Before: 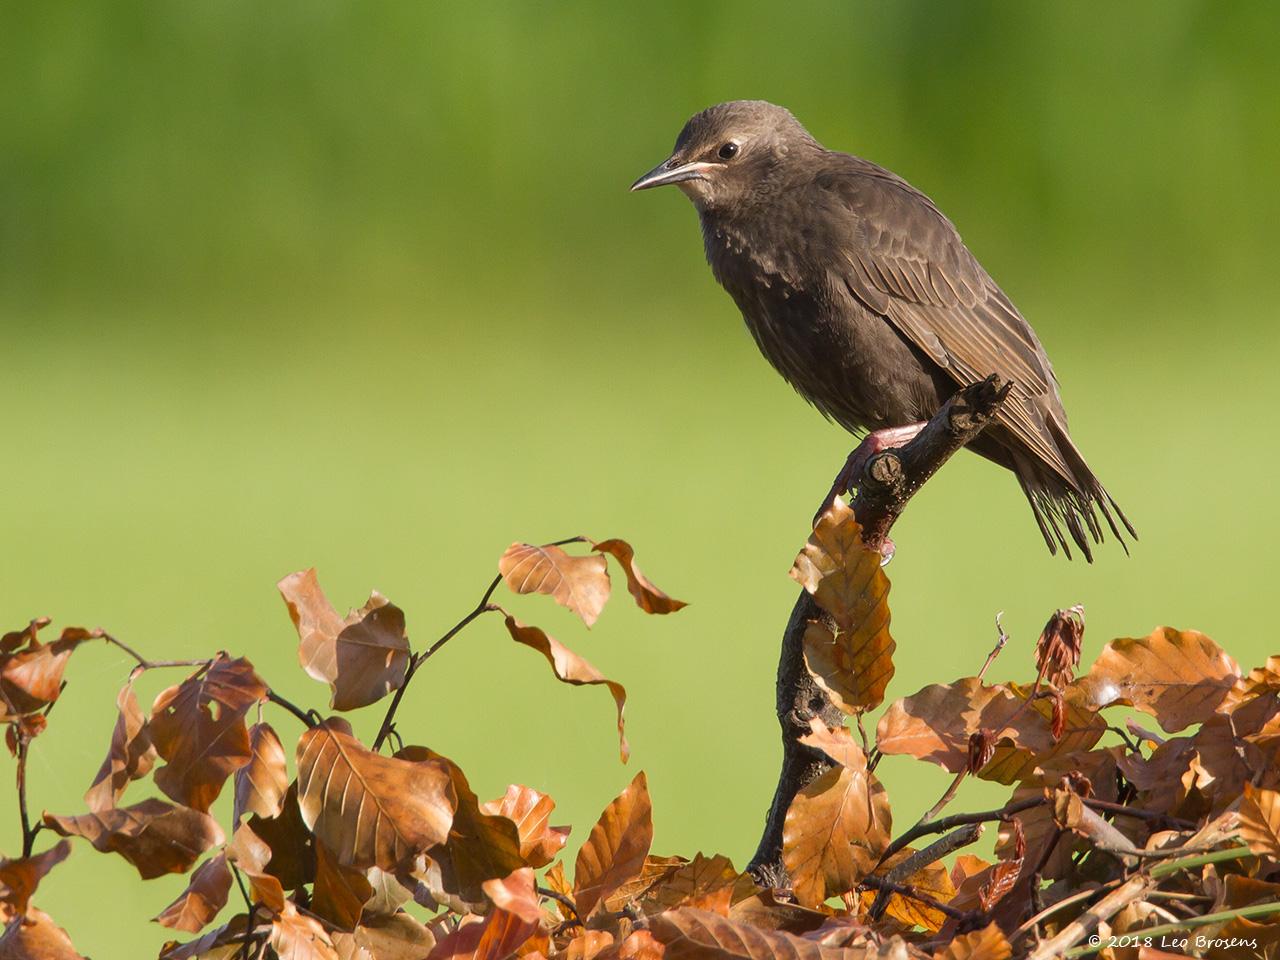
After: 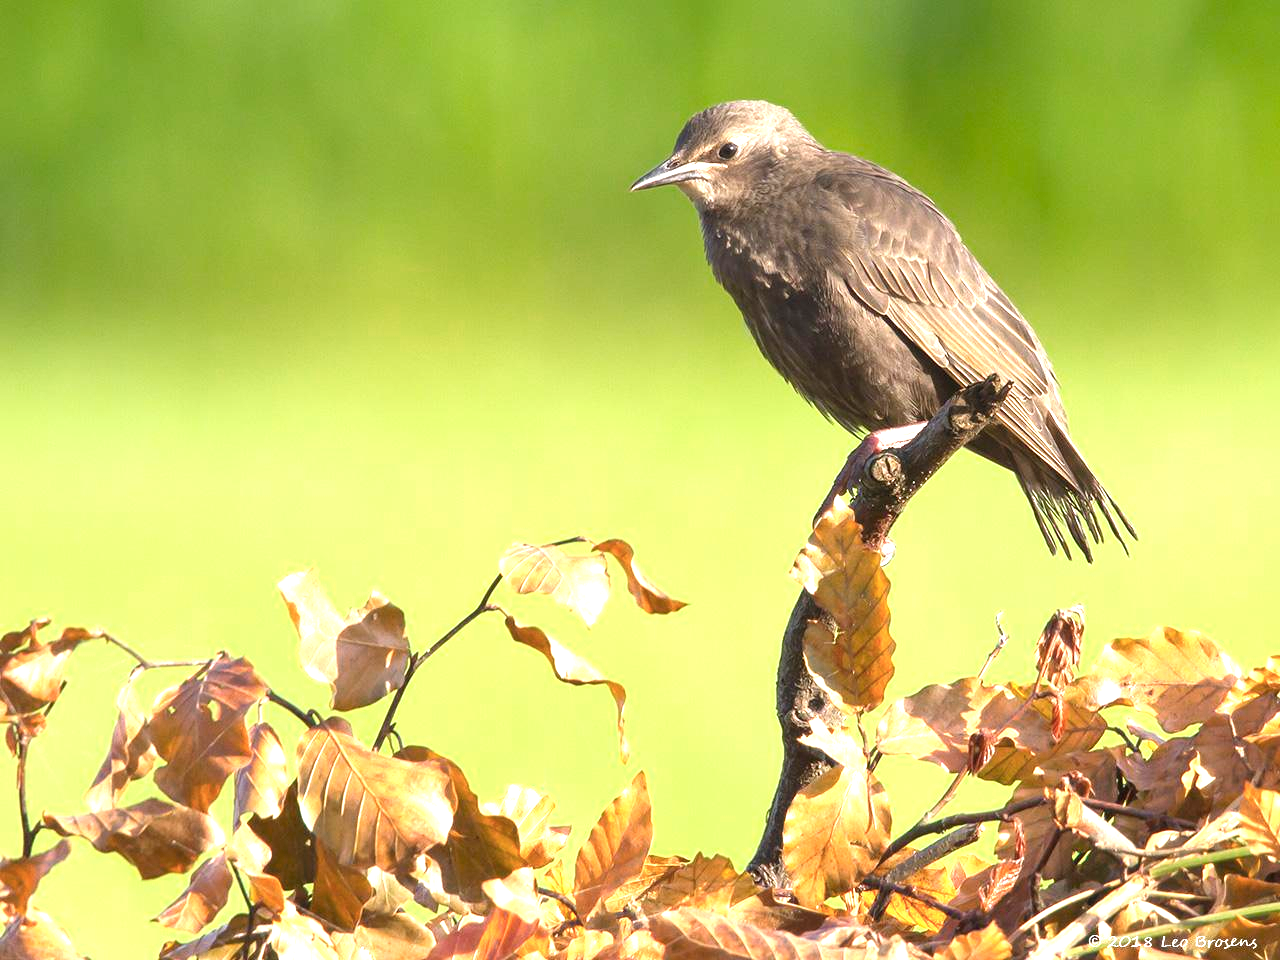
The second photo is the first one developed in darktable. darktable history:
exposure: black level correction 0, exposure 1.388 EV, compensate exposure bias true, compensate highlight preservation false
color zones: curves: ch0 [(0, 0.465) (0.092, 0.596) (0.289, 0.464) (0.429, 0.453) (0.571, 0.464) (0.714, 0.455) (0.857, 0.462) (1, 0.465)]
white balance: red 0.986, blue 1.01
